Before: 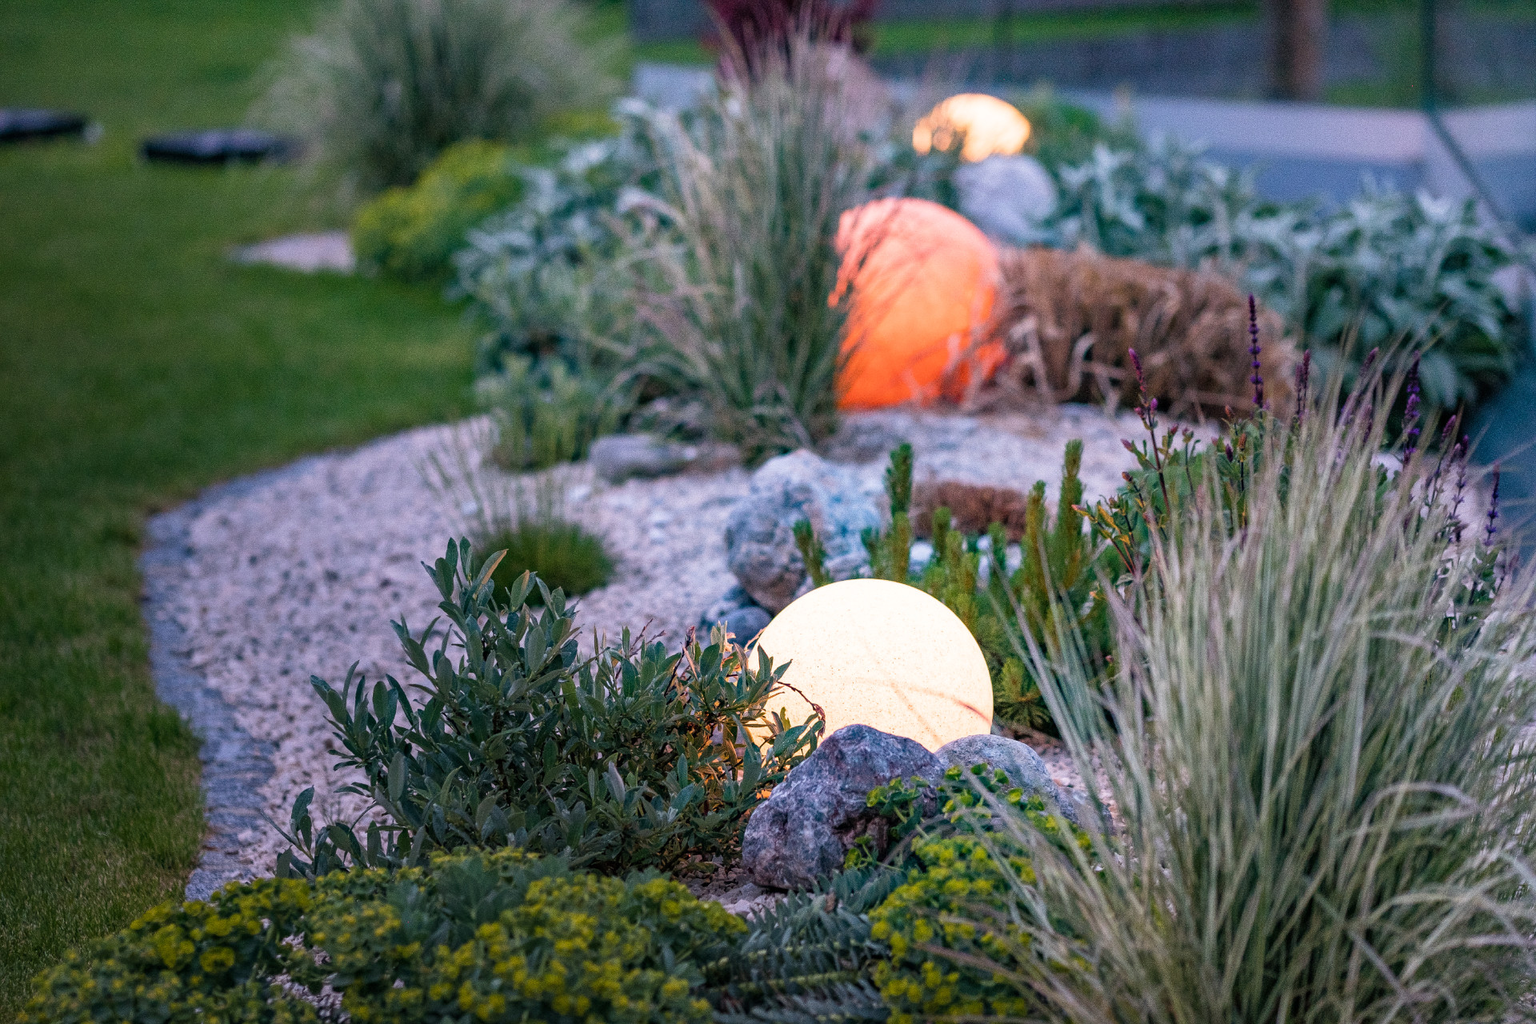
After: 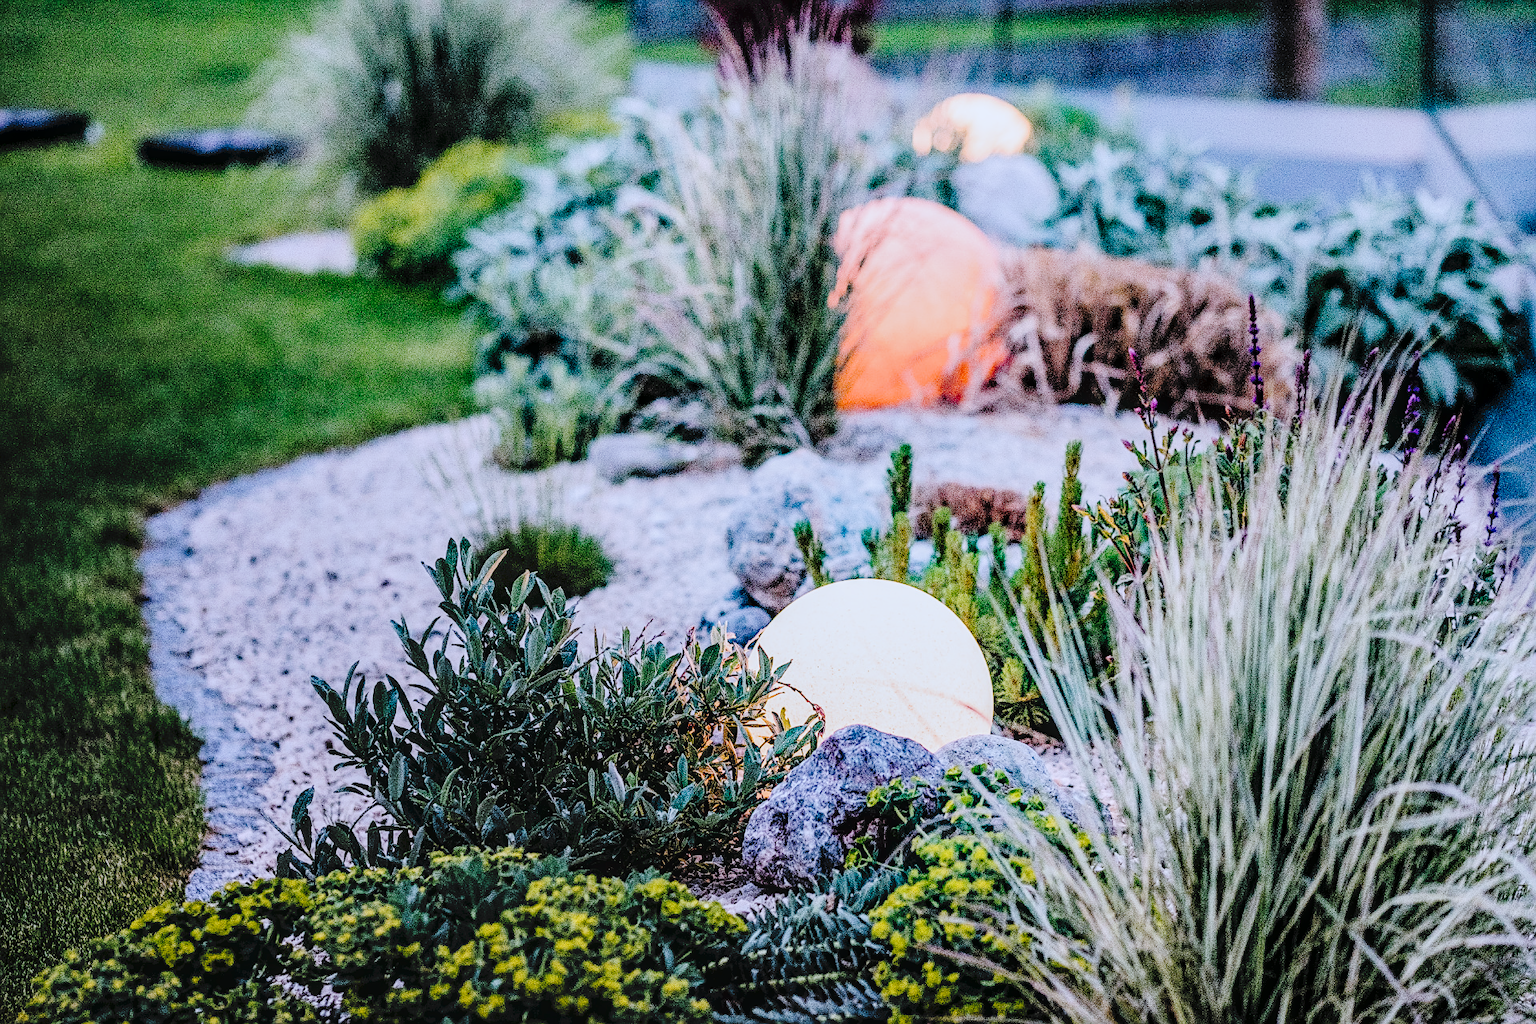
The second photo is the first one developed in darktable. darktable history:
filmic rgb: black relative exposure -3.16 EV, white relative exposure 7.05 EV, hardness 1.48, contrast 1.353
sharpen: on, module defaults
color correction: highlights a* -0.775, highlights b* -9.45
tone curve: curves: ch0 [(0, 0) (0.003, 0.058) (0.011, 0.061) (0.025, 0.065) (0.044, 0.076) (0.069, 0.083) (0.1, 0.09) (0.136, 0.102) (0.177, 0.145) (0.224, 0.196) (0.277, 0.278) (0.335, 0.375) (0.399, 0.486) (0.468, 0.578) (0.543, 0.651) (0.623, 0.717) (0.709, 0.783) (0.801, 0.838) (0.898, 0.91) (1, 1)], preserve colors none
exposure: black level correction 0, exposure 0.703 EV, compensate highlight preservation false
local contrast: detail 130%
